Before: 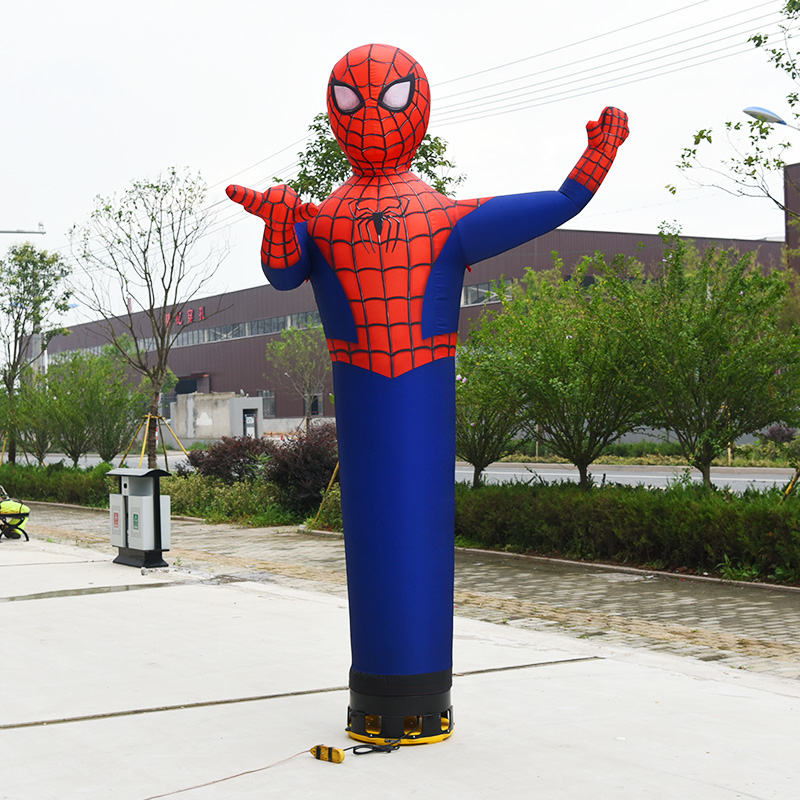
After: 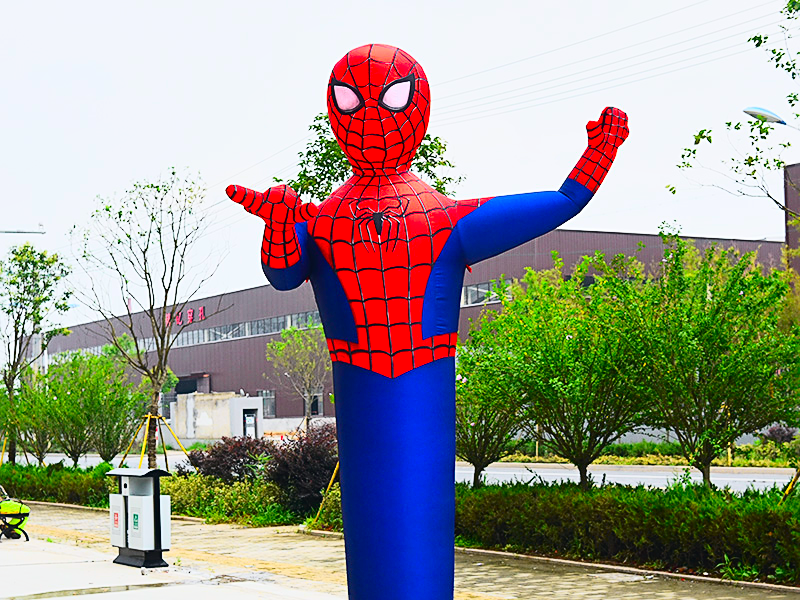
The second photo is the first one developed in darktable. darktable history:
crop: bottom 24.992%
contrast brightness saturation: contrast 0.199, brightness 0.194, saturation 0.813
tone equalizer: edges refinement/feathering 500, mask exposure compensation -1.57 EV, preserve details no
tone curve: curves: ch0 [(0, 0.023) (0.104, 0.058) (0.21, 0.162) (0.469, 0.524) (0.579, 0.65) (0.725, 0.8) (0.858, 0.903) (1, 0.974)]; ch1 [(0, 0) (0.414, 0.395) (0.447, 0.447) (0.502, 0.501) (0.521, 0.512) (0.57, 0.563) (0.618, 0.61) (0.654, 0.642) (1, 1)]; ch2 [(0, 0) (0.356, 0.408) (0.437, 0.453) (0.492, 0.485) (0.524, 0.508) (0.566, 0.567) (0.595, 0.604) (1, 1)], color space Lab, independent channels, preserve colors none
sharpen: on, module defaults
shadows and highlights: shadows 36.97, highlights -27.64, highlights color adjustment 78.93%, soften with gaussian
